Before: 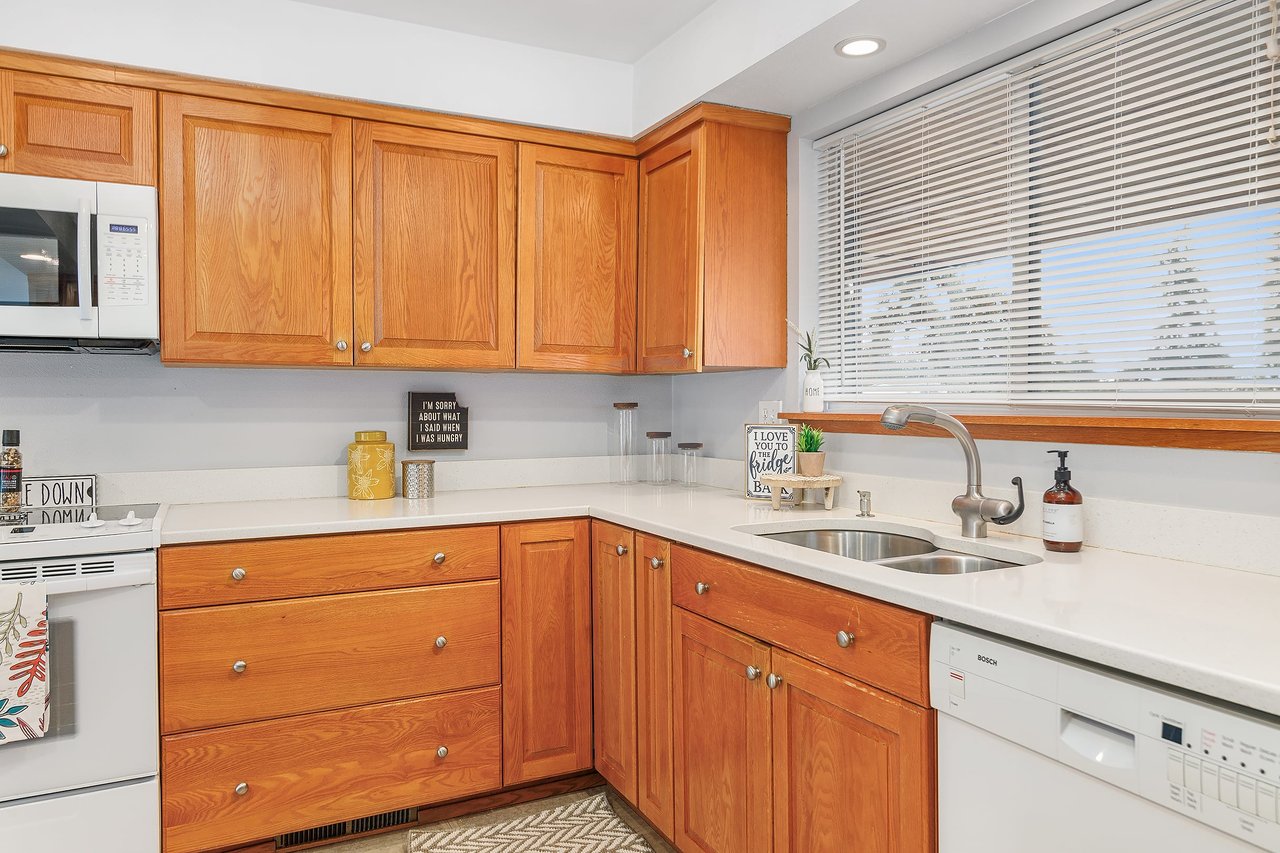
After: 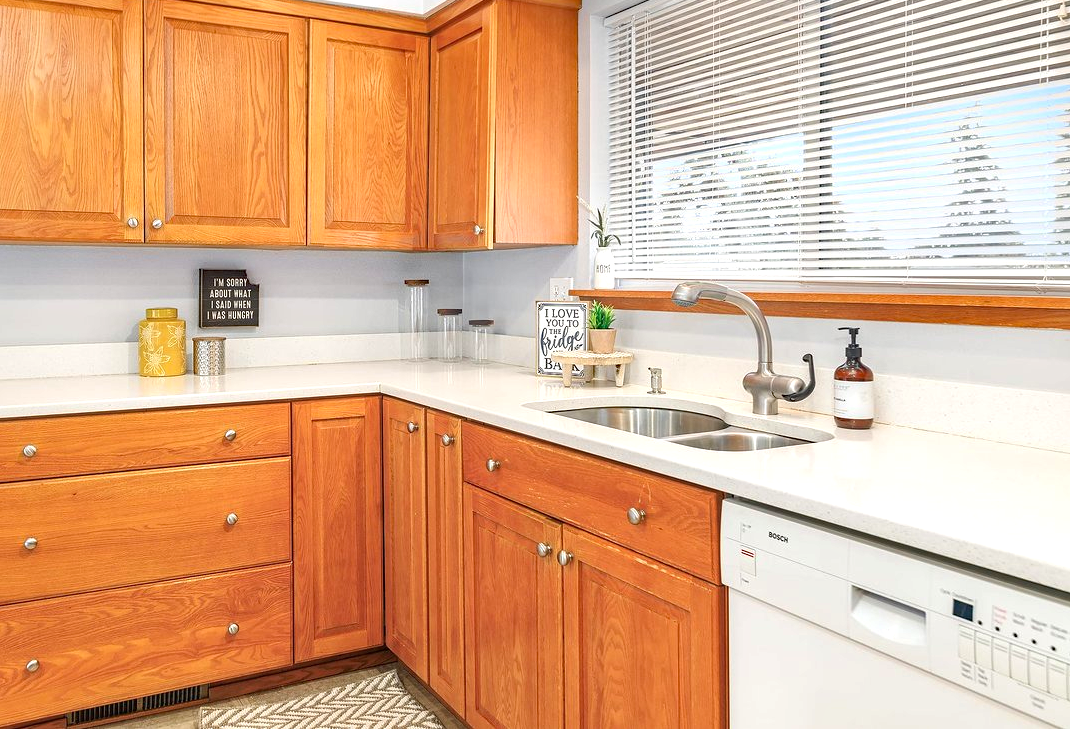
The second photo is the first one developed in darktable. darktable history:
haze removal: compatibility mode true, adaptive false
exposure: black level correction 0, exposure 0.498 EV, compensate exposure bias true, compensate highlight preservation false
local contrast: mode bilateral grid, contrast 14, coarseness 35, detail 106%, midtone range 0.2
crop: left 16.339%, top 14.531%
